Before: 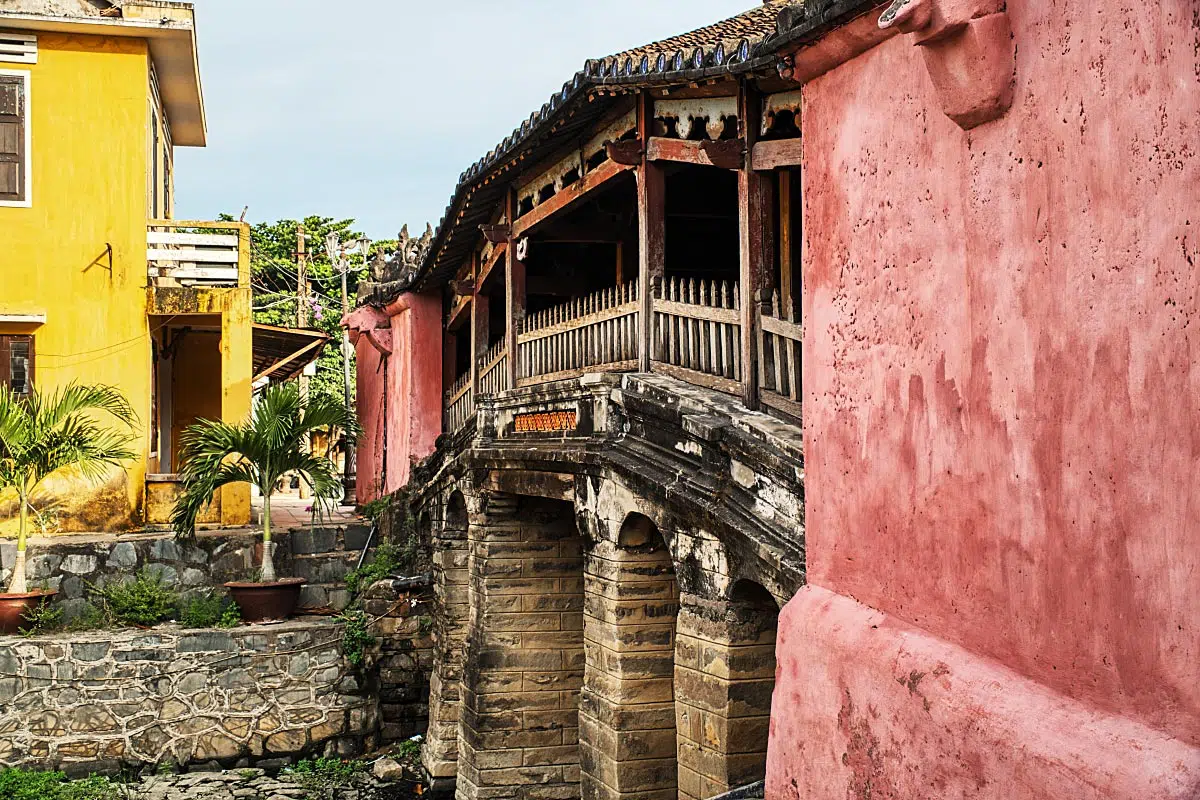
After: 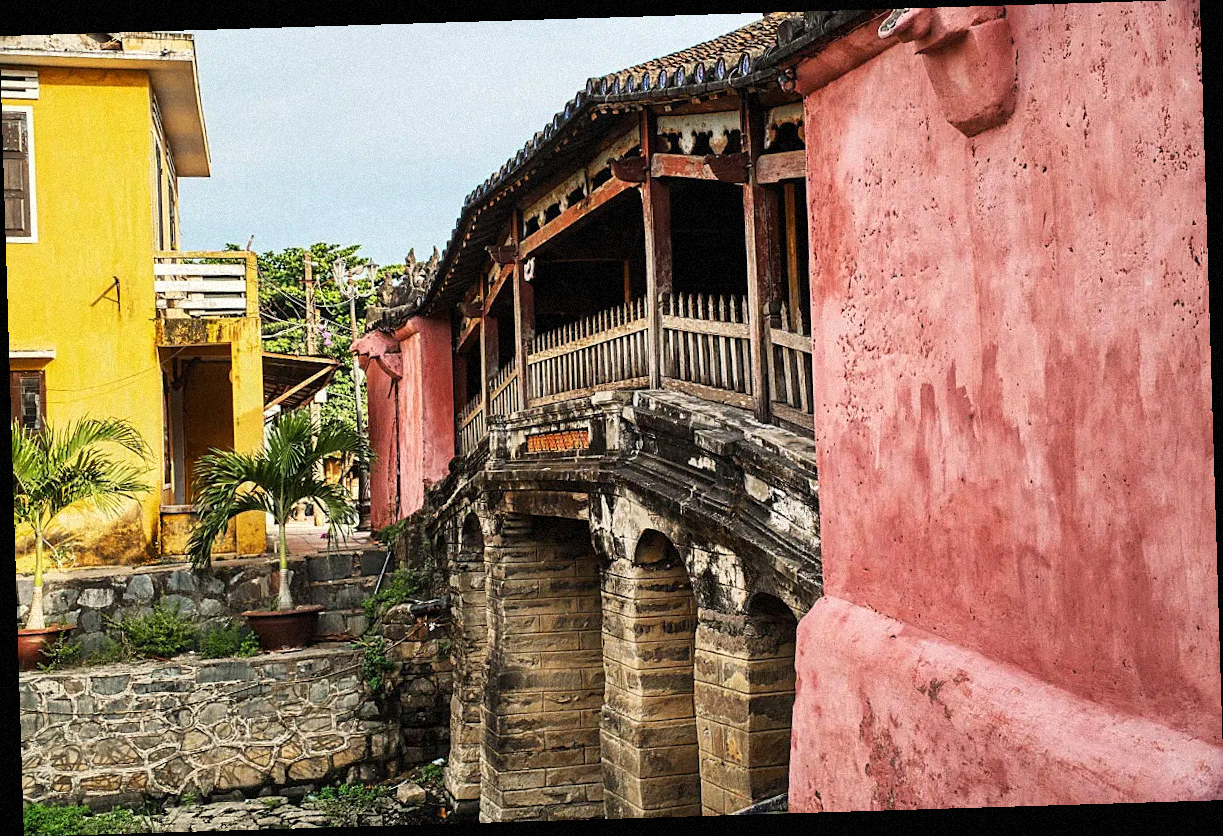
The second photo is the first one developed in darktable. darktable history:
rotate and perspective: rotation -1.75°, automatic cropping off
tone equalizer: on, module defaults
grain: mid-tones bias 0%
